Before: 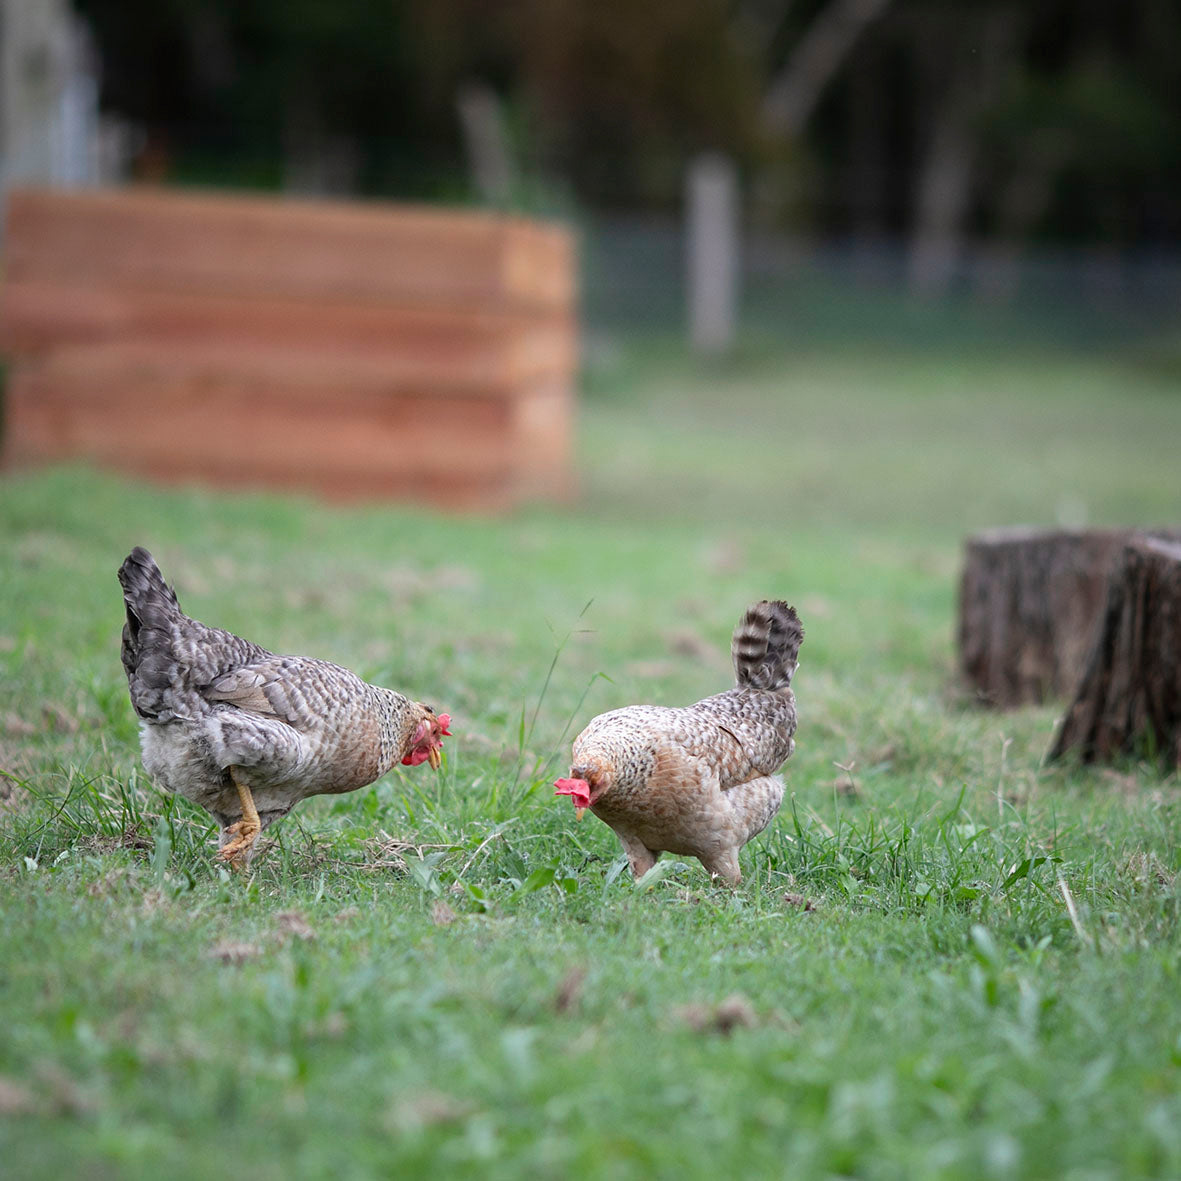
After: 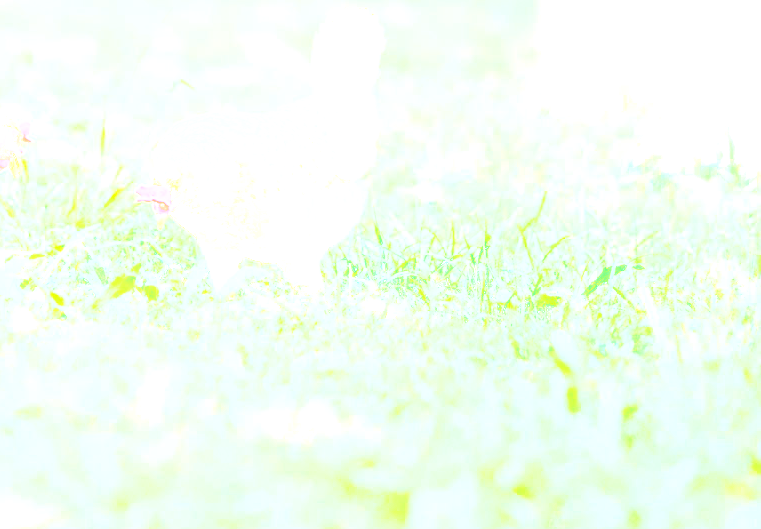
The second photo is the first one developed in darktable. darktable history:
shadows and highlights: shadows 43.06, highlights 6.94
base curve: curves: ch0 [(0, 0) (0.036, 0.01) (0.123, 0.254) (0.258, 0.504) (0.507, 0.748) (1, 1)], preserve colors none
crop and rotate: left 35.509%, top 50.238%, bottom 4.934%
bloom: size 70%, threshold 25%, strength 70%
white balance: red 0.954, blue 1.079
